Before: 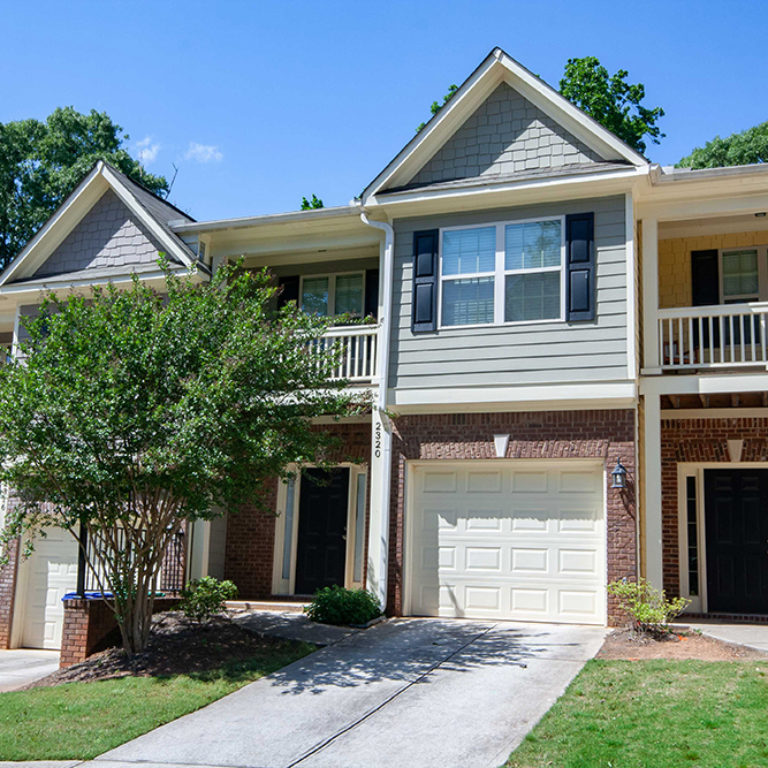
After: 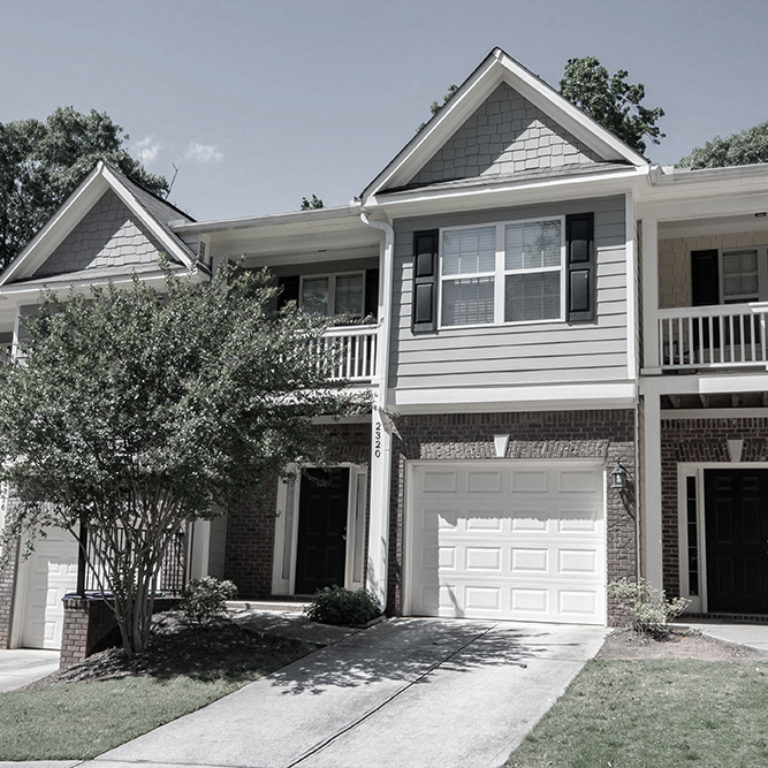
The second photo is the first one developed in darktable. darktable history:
color correction: highlights b* -0.052, saturation 0.197
